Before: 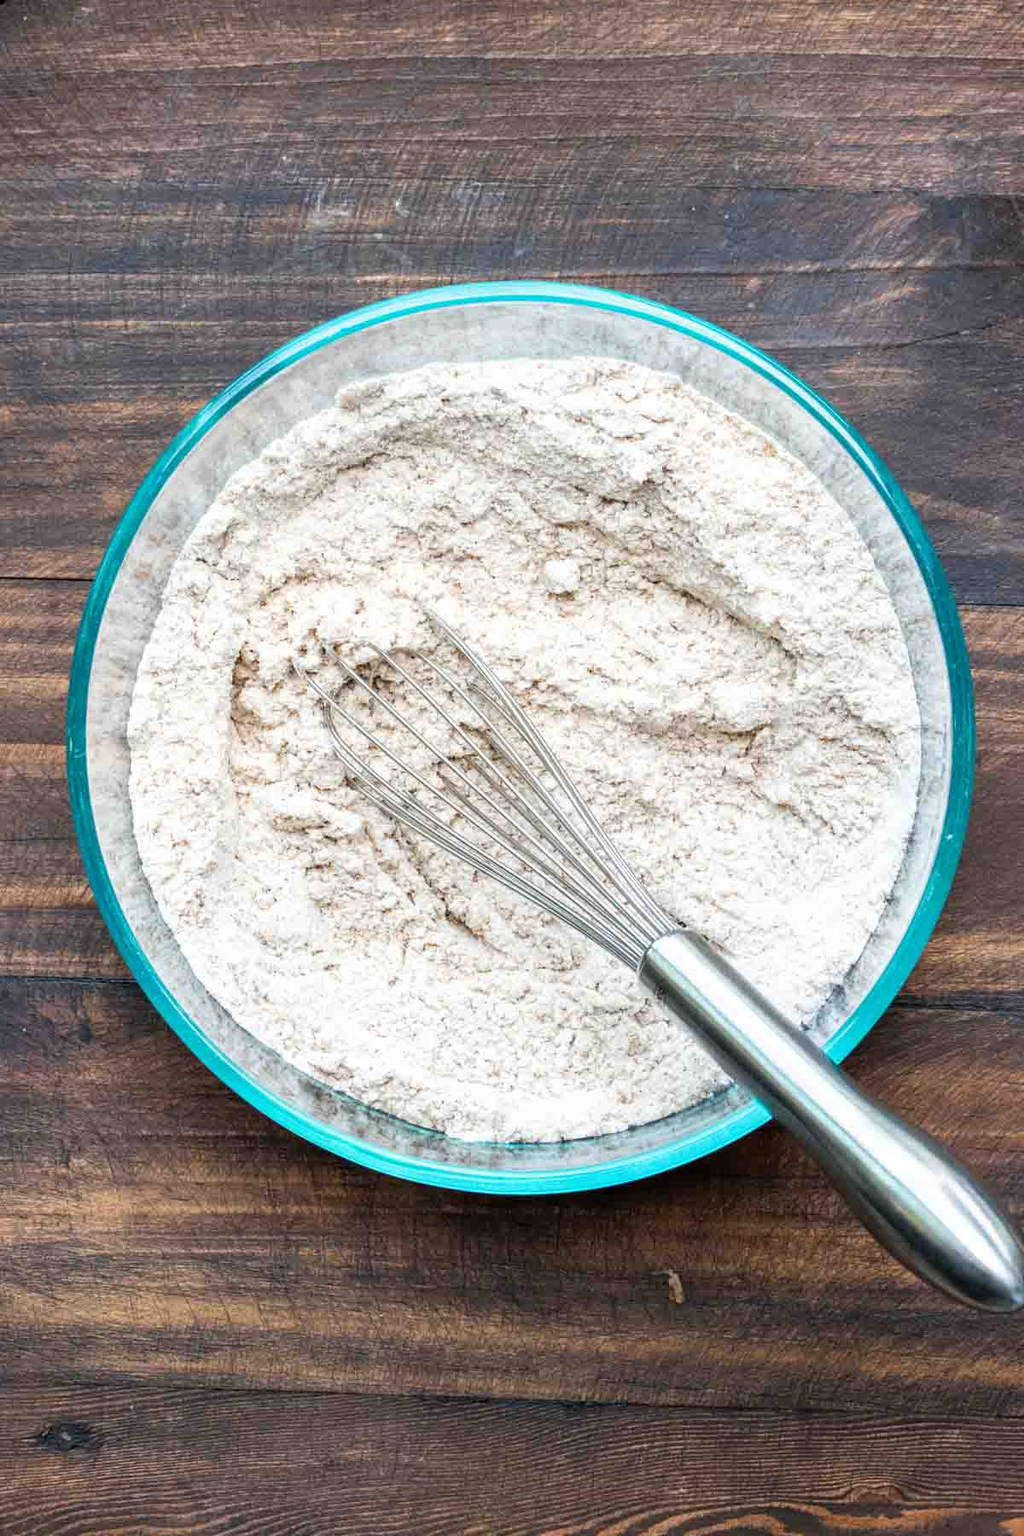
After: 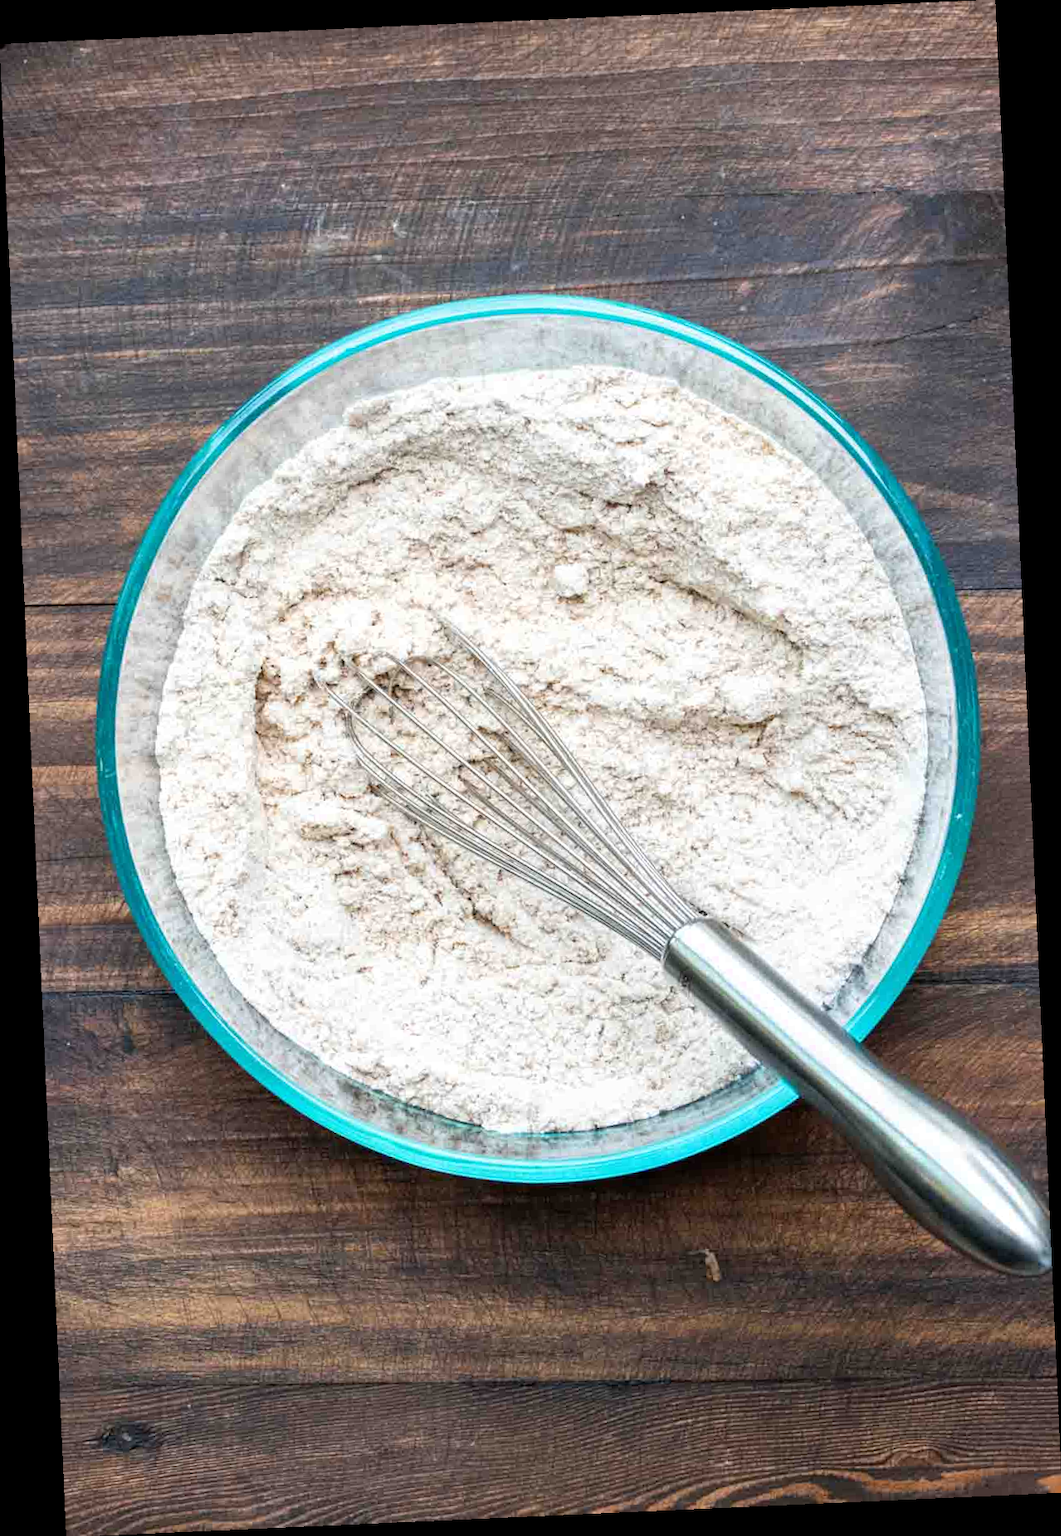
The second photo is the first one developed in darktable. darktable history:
white balance: emerald 1
rotate and perspective: rotation -2.56°, automatic cropping off
